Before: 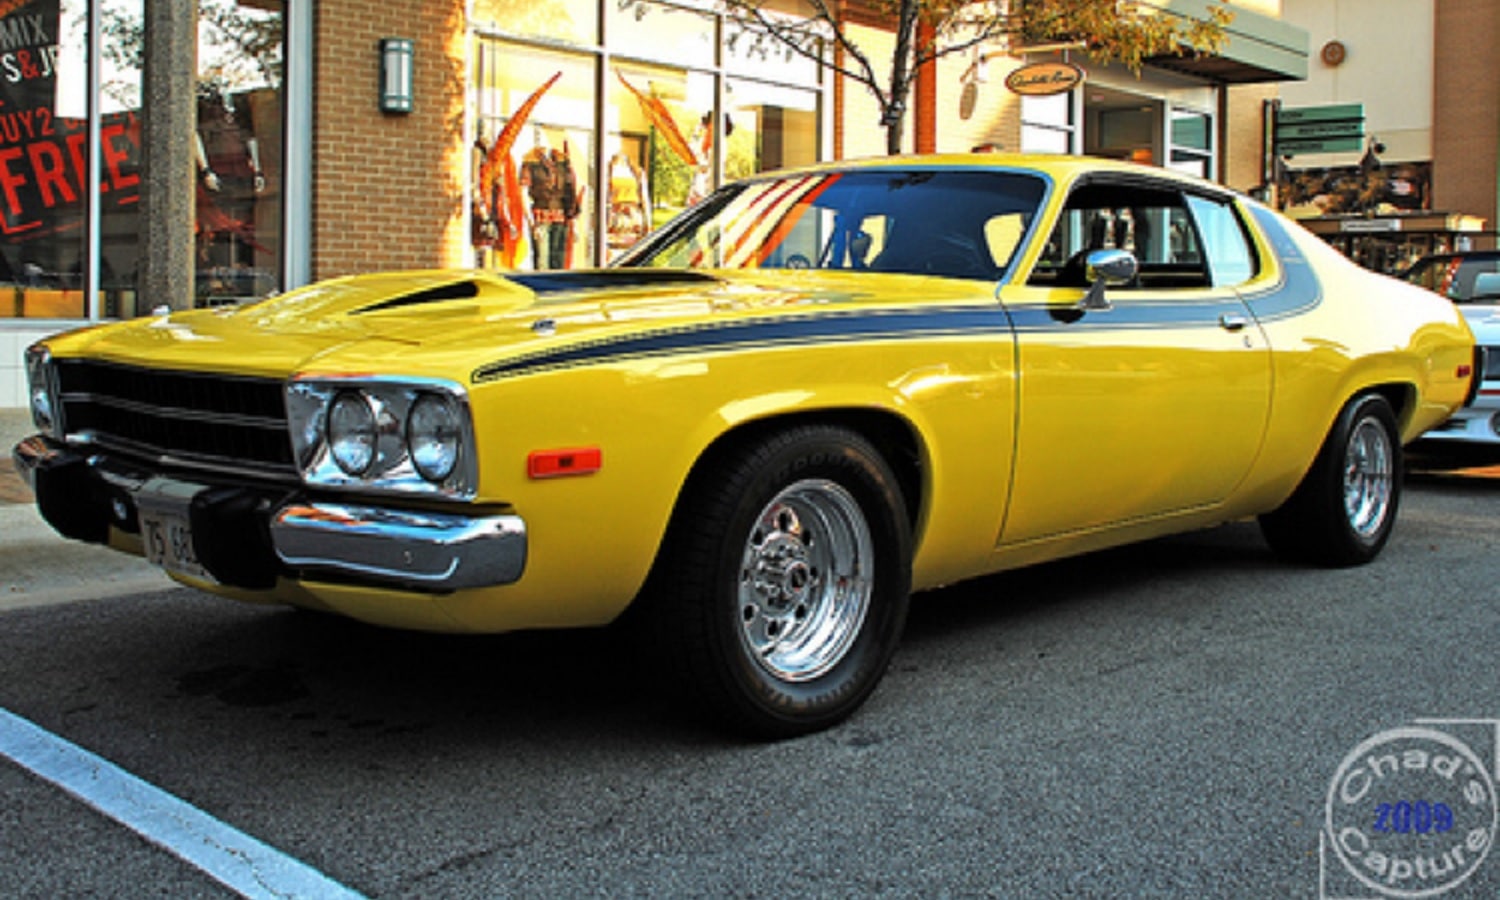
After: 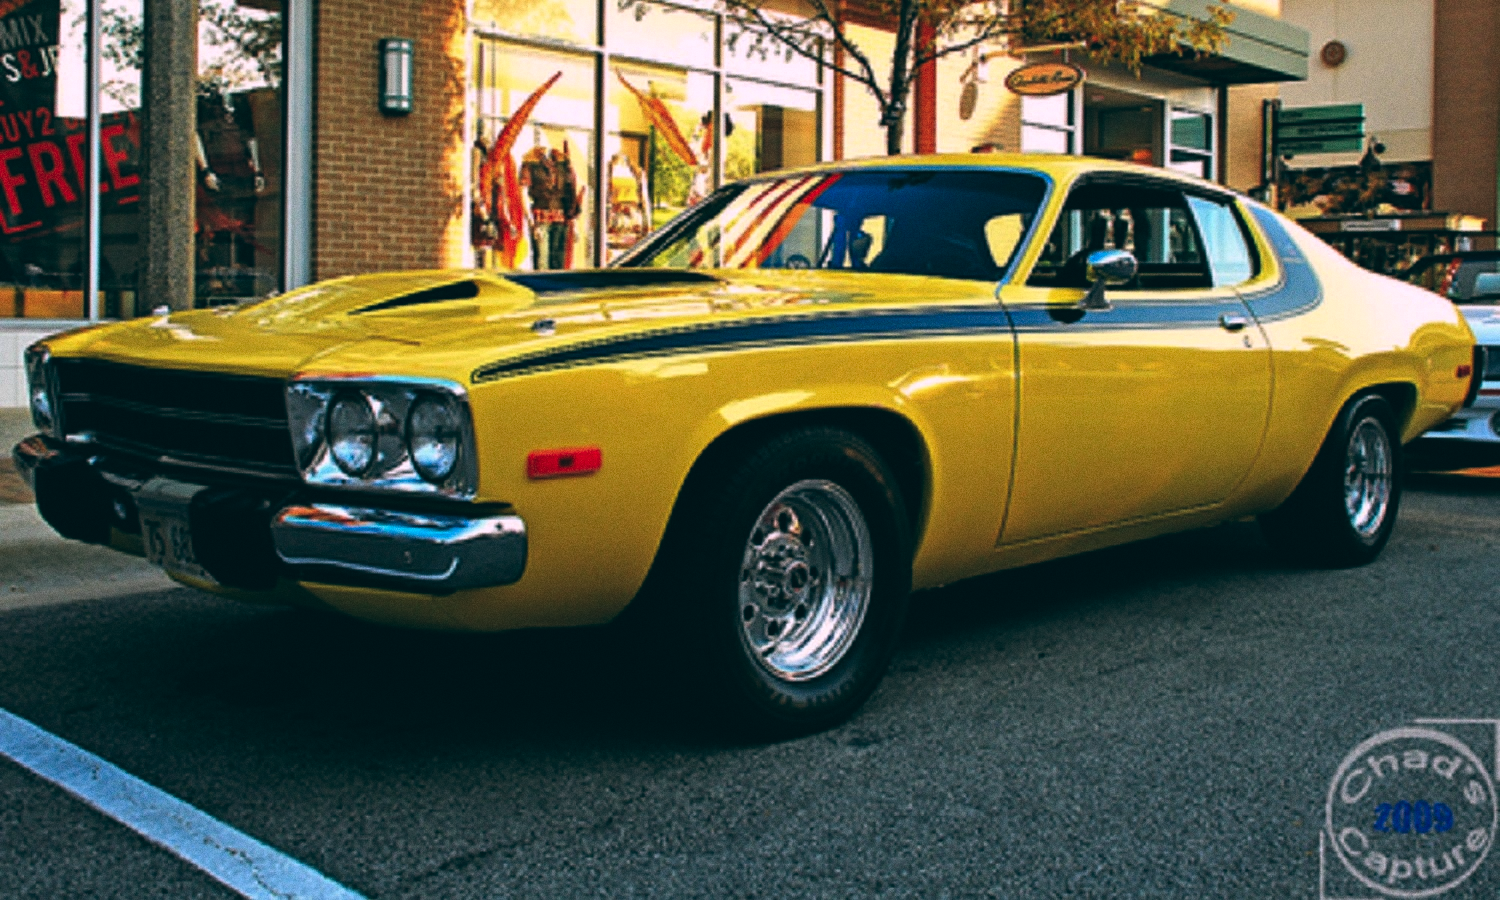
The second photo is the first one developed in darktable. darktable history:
color balance: lift [1.016, 0.983, 1, 1.017], gamma [0.78, 1.018, 1.043, 0.957], gain [0.786, 1.063, 0.937, 1.017], input saturation 118.26%, contrast 13.43%, contrast fulcrum 21.62%, output saturation 82.76%
grain: on, module defaults
